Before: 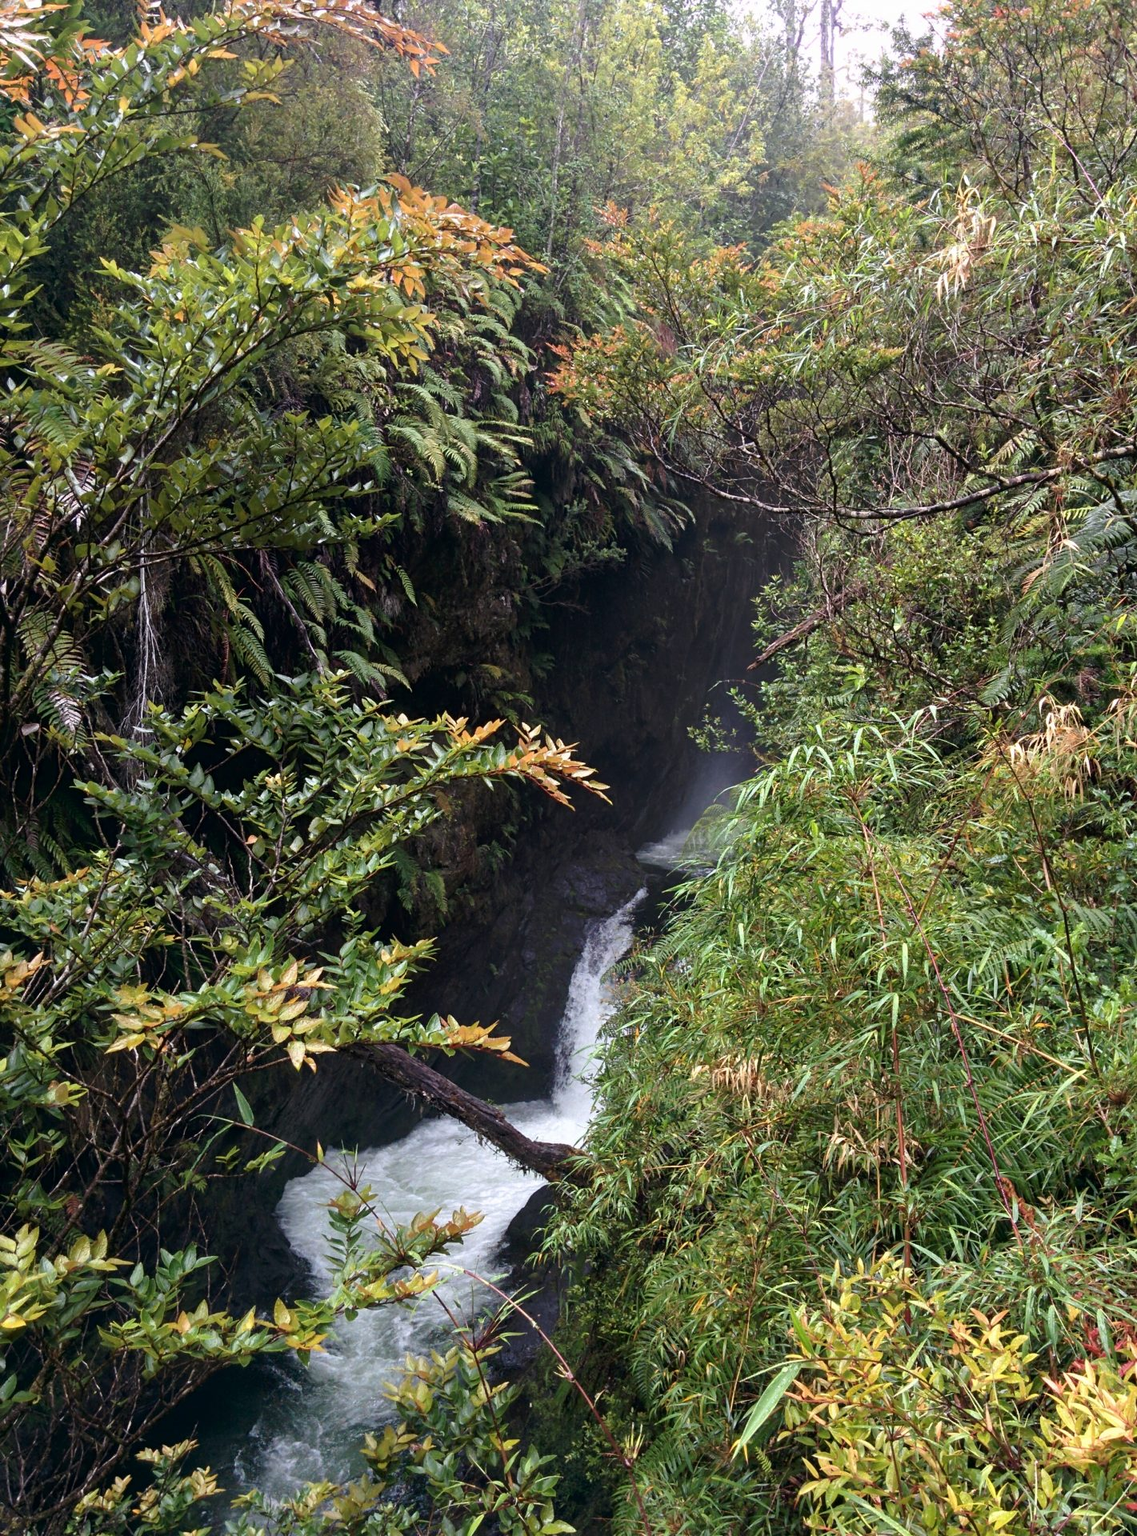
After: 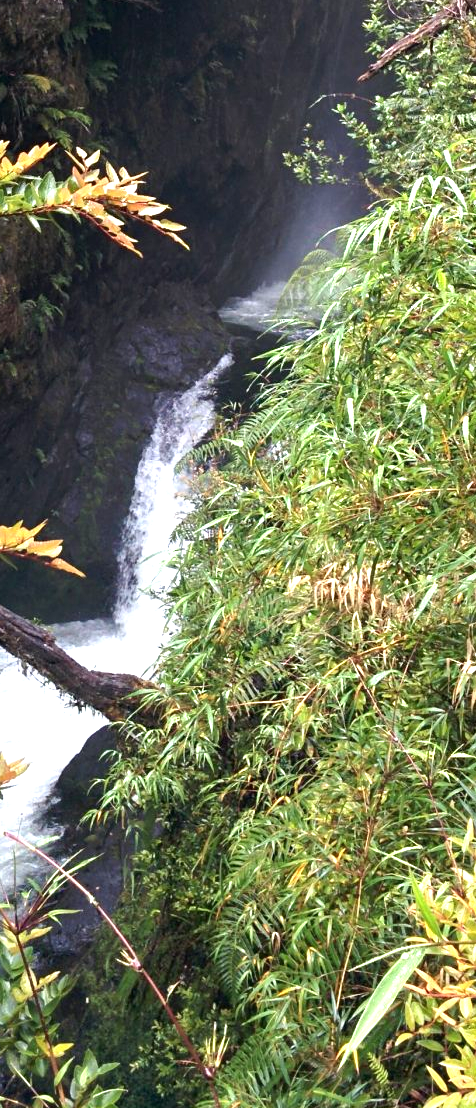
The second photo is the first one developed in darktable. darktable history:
crop: left 40.54%, top 39.379%, right 25.894%, bottom 2.863%
exposure: black level correction 0, exposure 1.001 EV, compensate highlight preservation false
